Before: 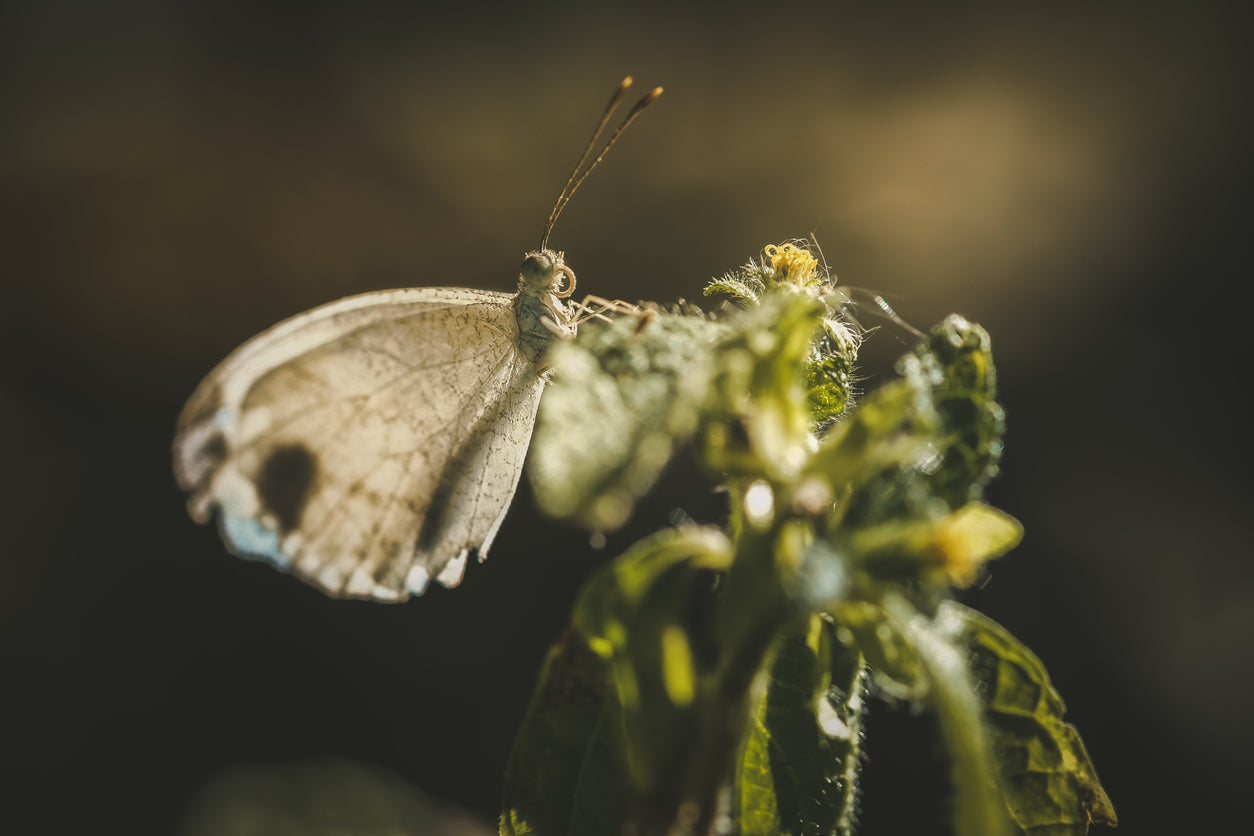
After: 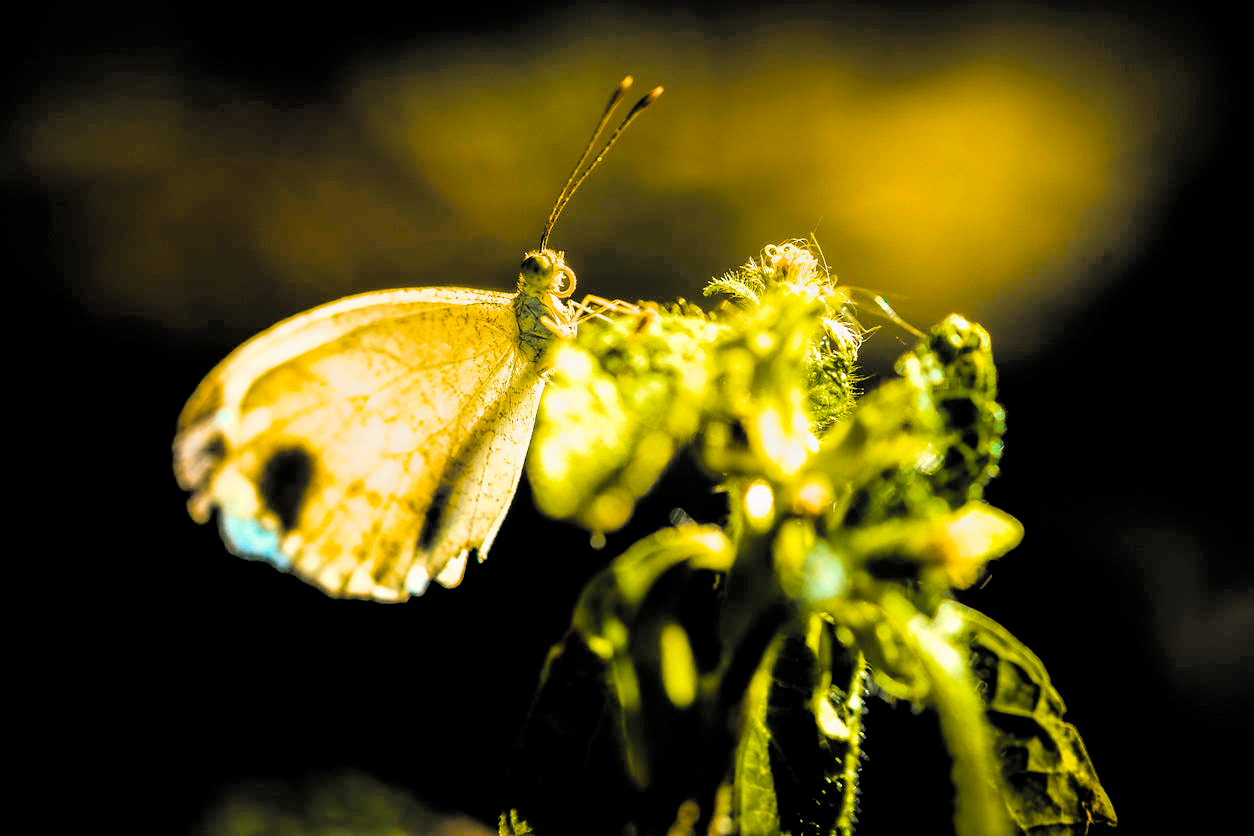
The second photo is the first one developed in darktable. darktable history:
filmic rgb: middle gray luminance 13.4%, black relative exposure -2.05 EV, white relative exposure 3.08 EV, target black luminance 0%, hardness 1.79, latitude 58.4%, contrast 1.743, highlights saturation mix 5.21%, shadows ↔ highlights balance -37.09%, add noise in highlights 0.002, preserve chrominance max RGB, color science v3 (2019), use custom middle-gray values true, contrast in highlights soft
color balance rgb: shadows lift › hue 86.28°, linear chroma grading › shadows 16.696%, linear chroma grading › highlights 62.122%, linear chroma grading › global chroma 49.415%, perceptual saturation grading › global saturation 16.67%, perceptual brilliance grading › global brilliance 9.896%, perceptual brilliance grading › shadows 15.093%
